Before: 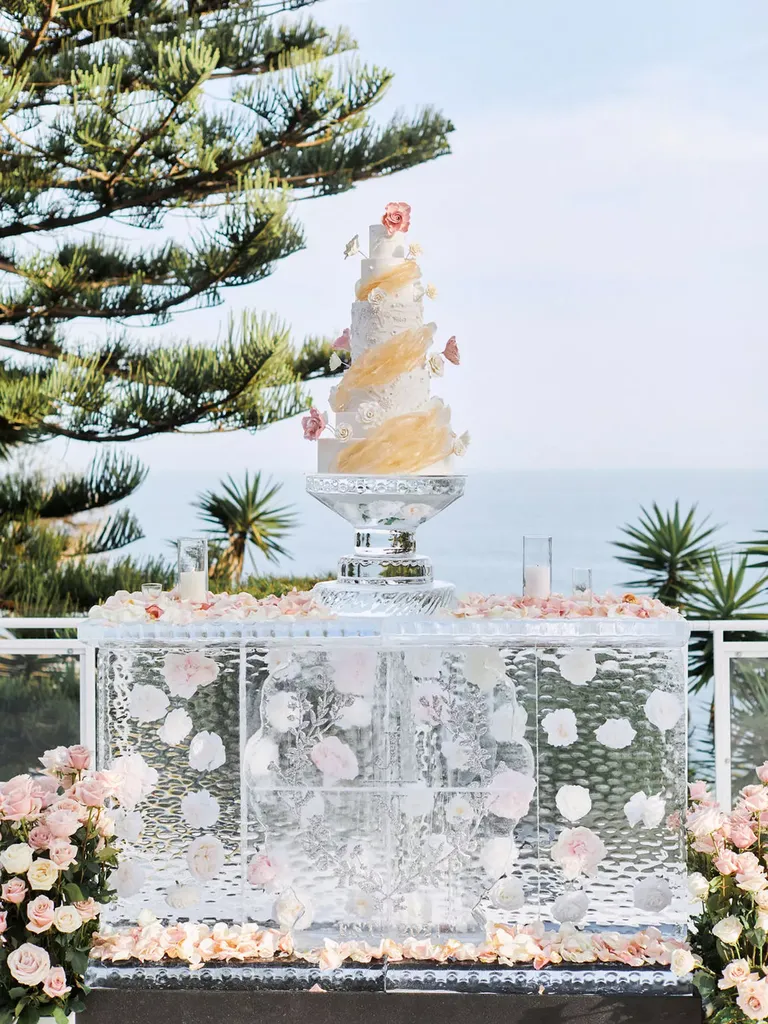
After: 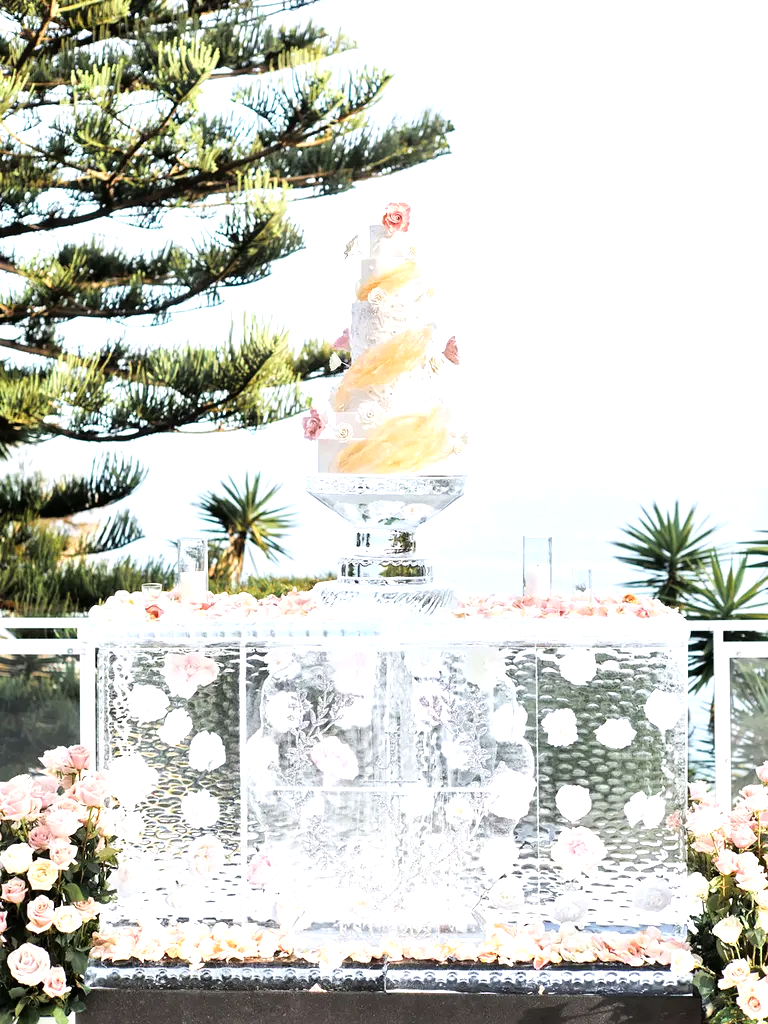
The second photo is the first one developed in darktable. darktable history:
tone equalizer: -8 EV -0.773 EV, -7 EV -0.682 EV, -6 EV -0.619 EV, -5 EV -0.411 EV, -3 EV 0.378 EV, -2 EV 0.6 EV, -1 EV 0.694 EV, +0 EV 0.731 EV
